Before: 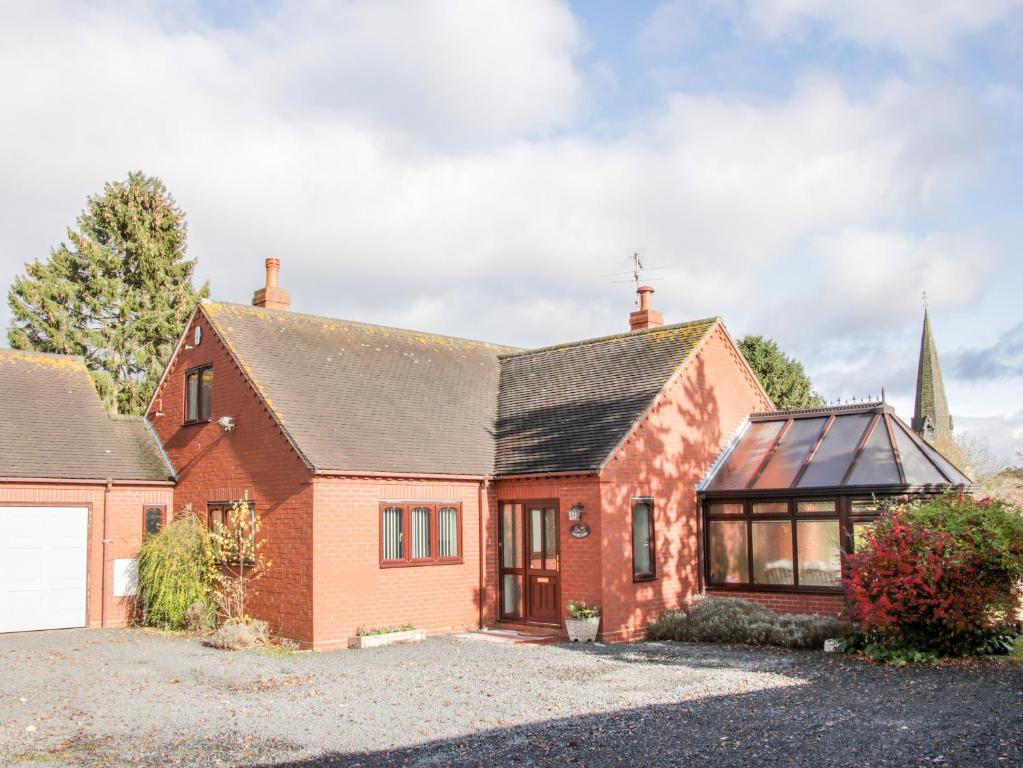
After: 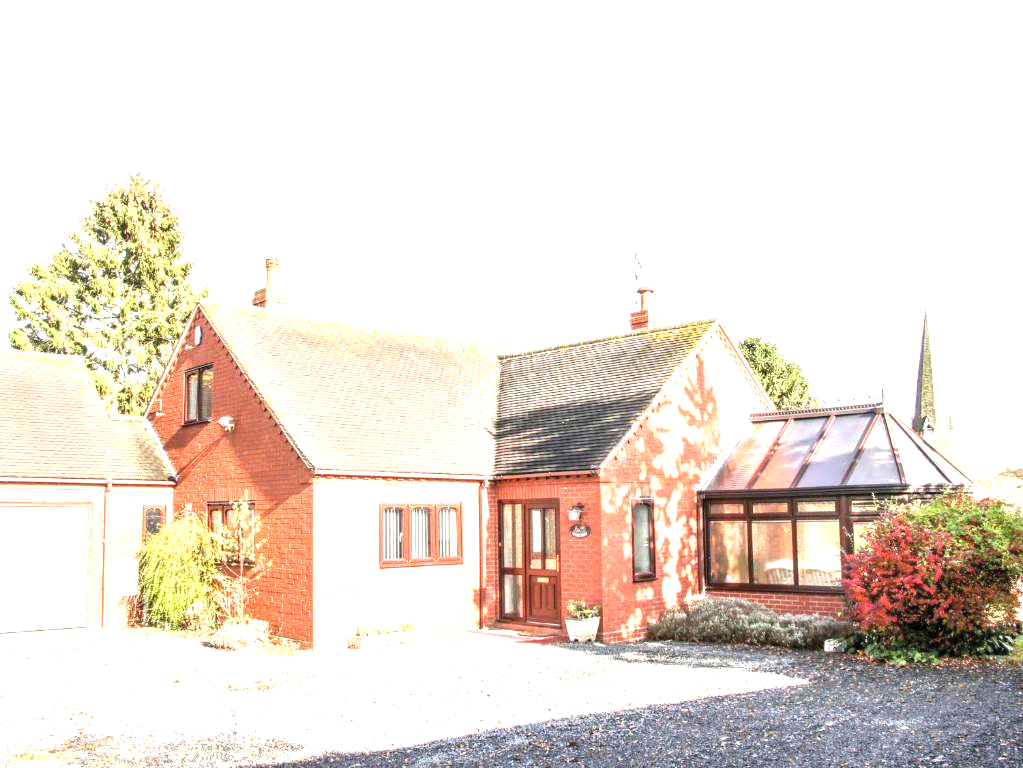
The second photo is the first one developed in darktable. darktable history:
exposure: black level correction 0, exposure 1.391 EV, compensate highlight preservation false
local contrast: on, module defaults
